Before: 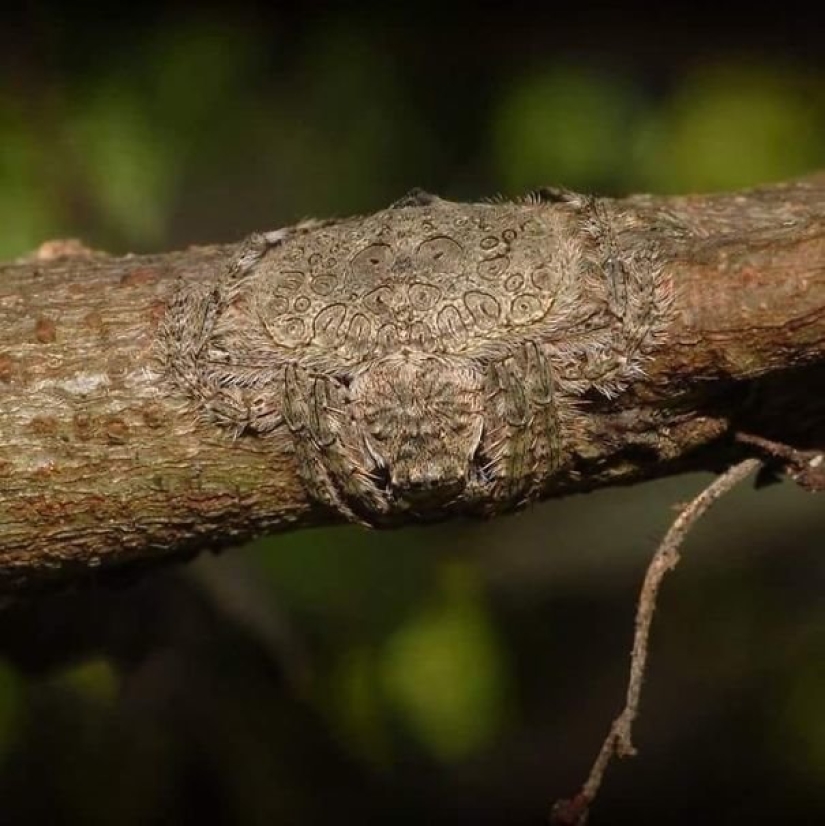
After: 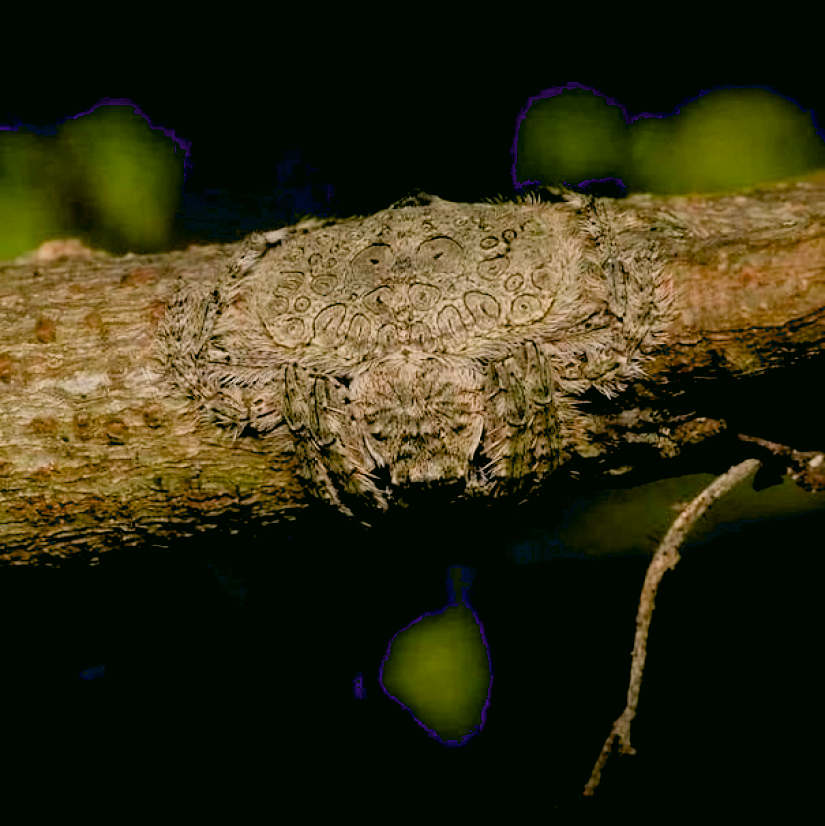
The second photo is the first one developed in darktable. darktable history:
filmic rgb: black relative exposure -7.65 EV, white relative exposure 4.56 EV, hardness 3.61
color correction: highlights a* 4.02, highlights b* 4.98, shadows a* -7.55, shadows b* 4.98
exposure: black level correction 0.031, exposure 0.304 EV, compensate highlight preservation false
local contrast: mode bilateral grid, contrast 10, coarseness 25, detail 115%, midtone range 0.2
